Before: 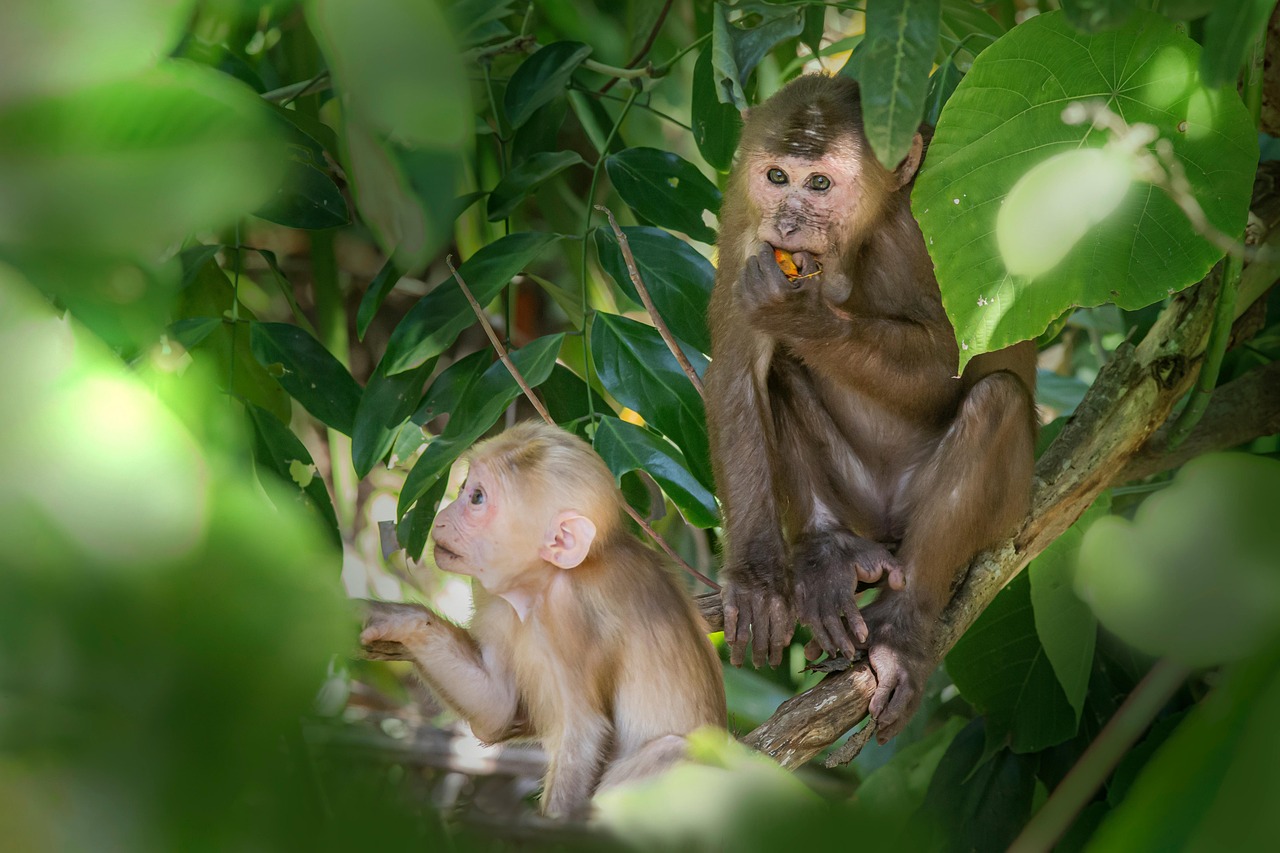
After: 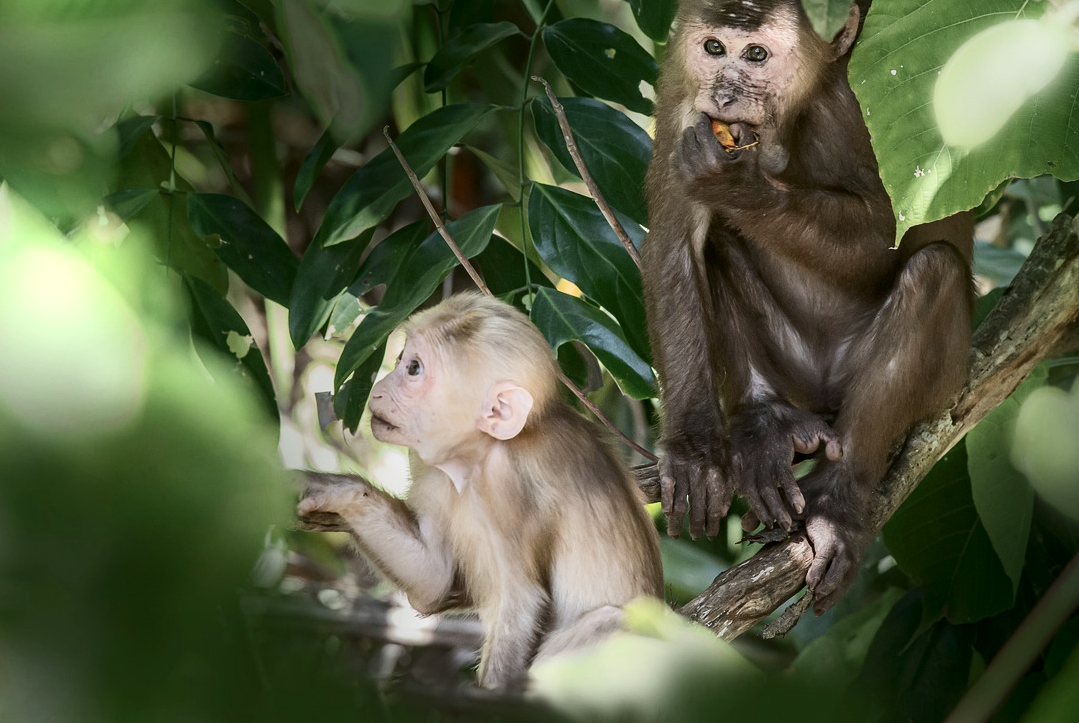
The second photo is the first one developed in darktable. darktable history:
contrast brightness saturation: contrast 0.248, saturation -0.313
crop and rotate: left 5%, top 15.232%, right 10.674%
